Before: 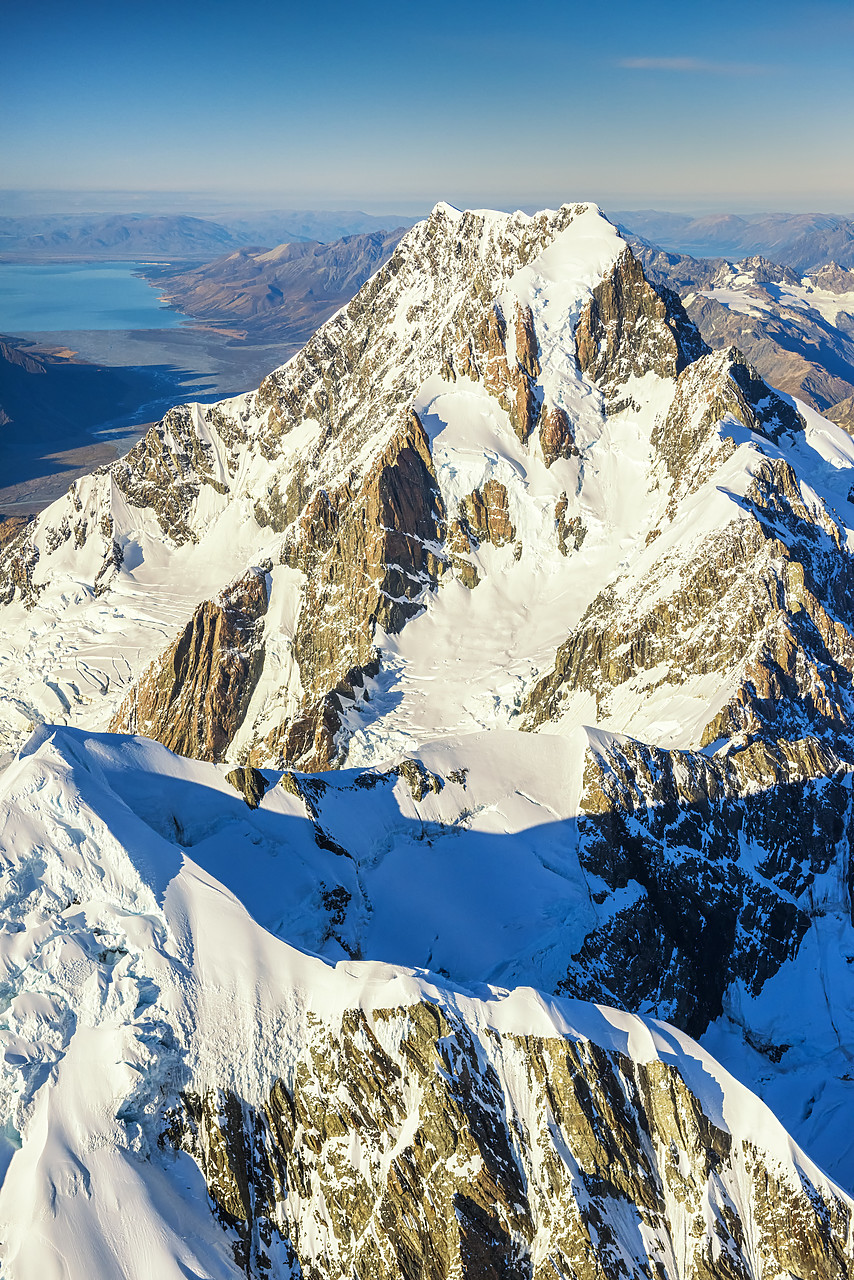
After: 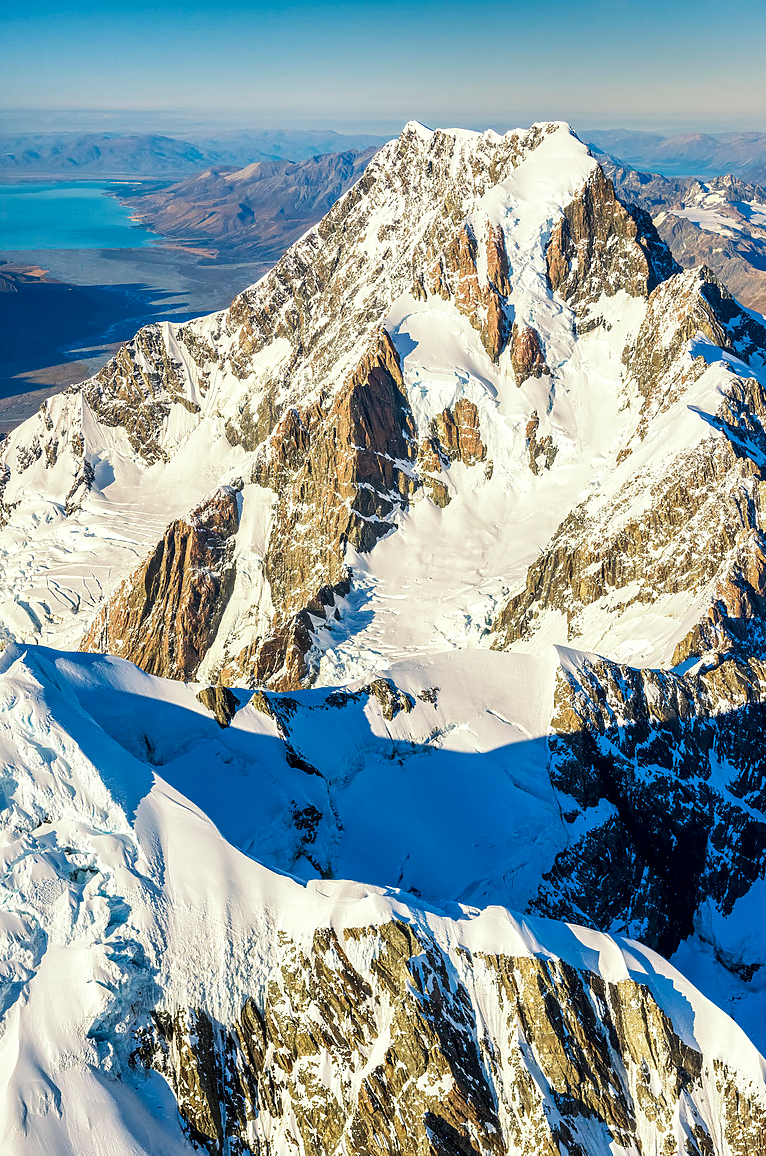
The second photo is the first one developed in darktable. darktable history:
crop: left 3.478%, top 6.362%, right 6.774%, bottom 3.312%
local contrast: highlights 107%, shadows 101%, detail 119%, midtone range 0.2
